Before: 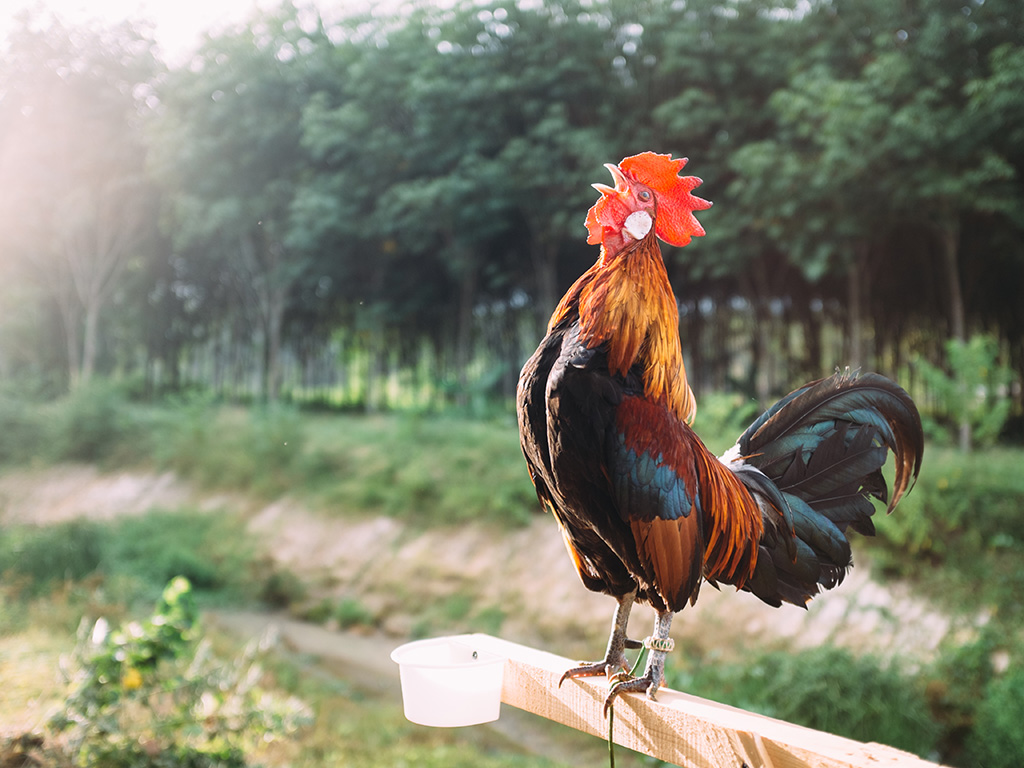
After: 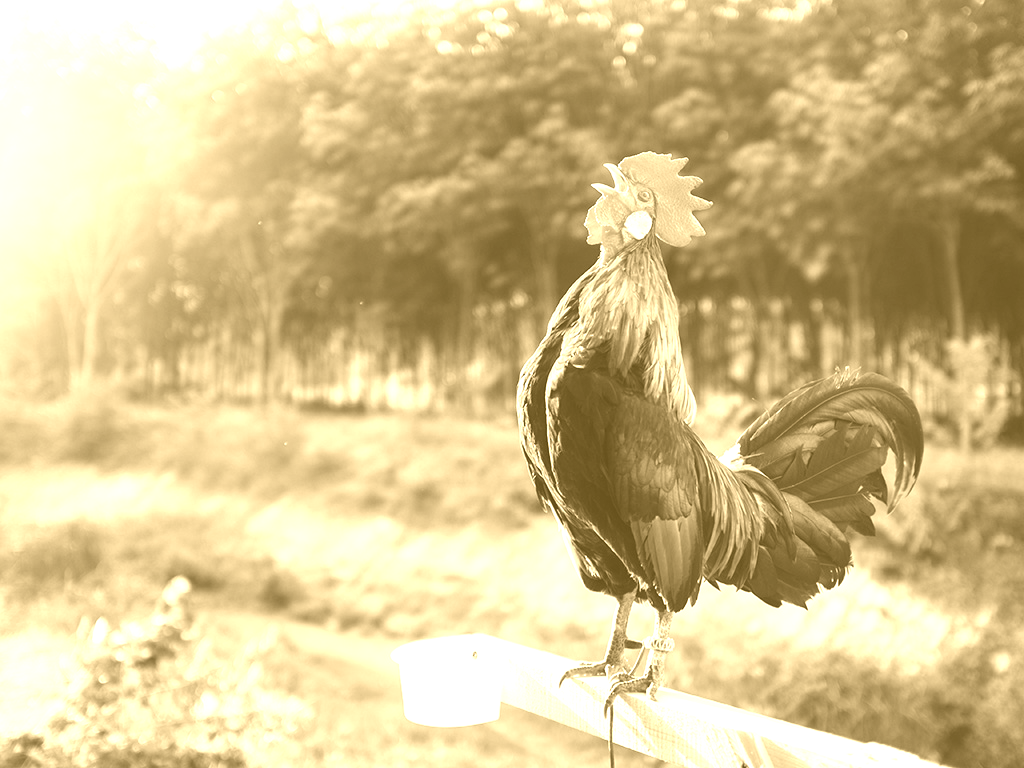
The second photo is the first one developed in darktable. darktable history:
color correction: highlights a* -0.95, highlights b* 4.5, shadows a* 3.55
colorize: hue 36°, source mix 100%
